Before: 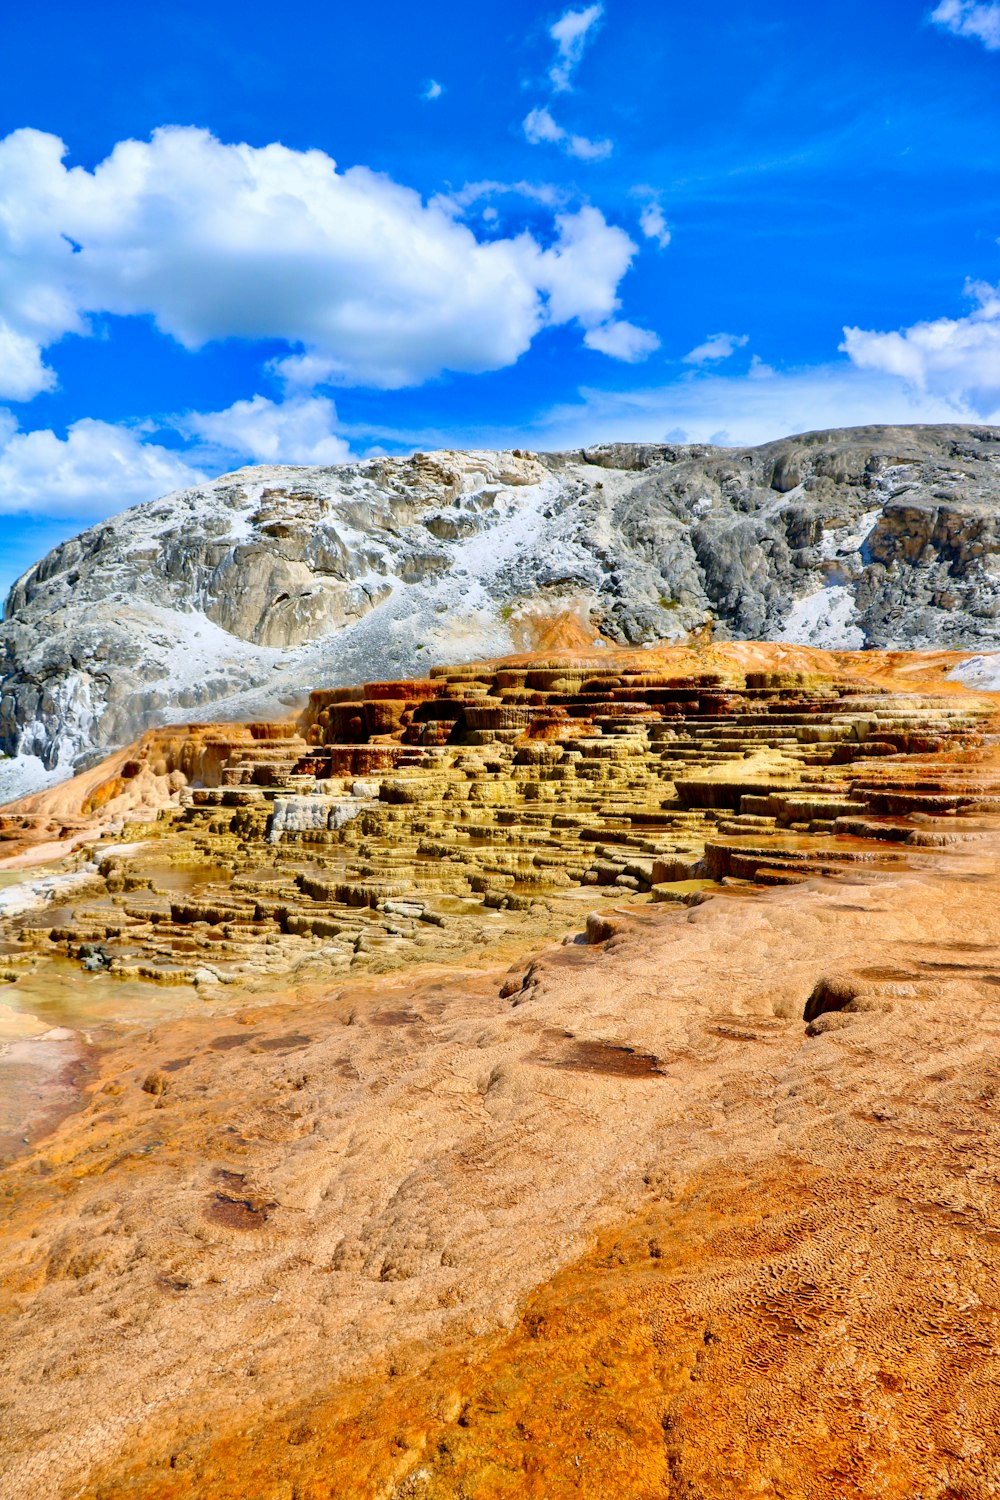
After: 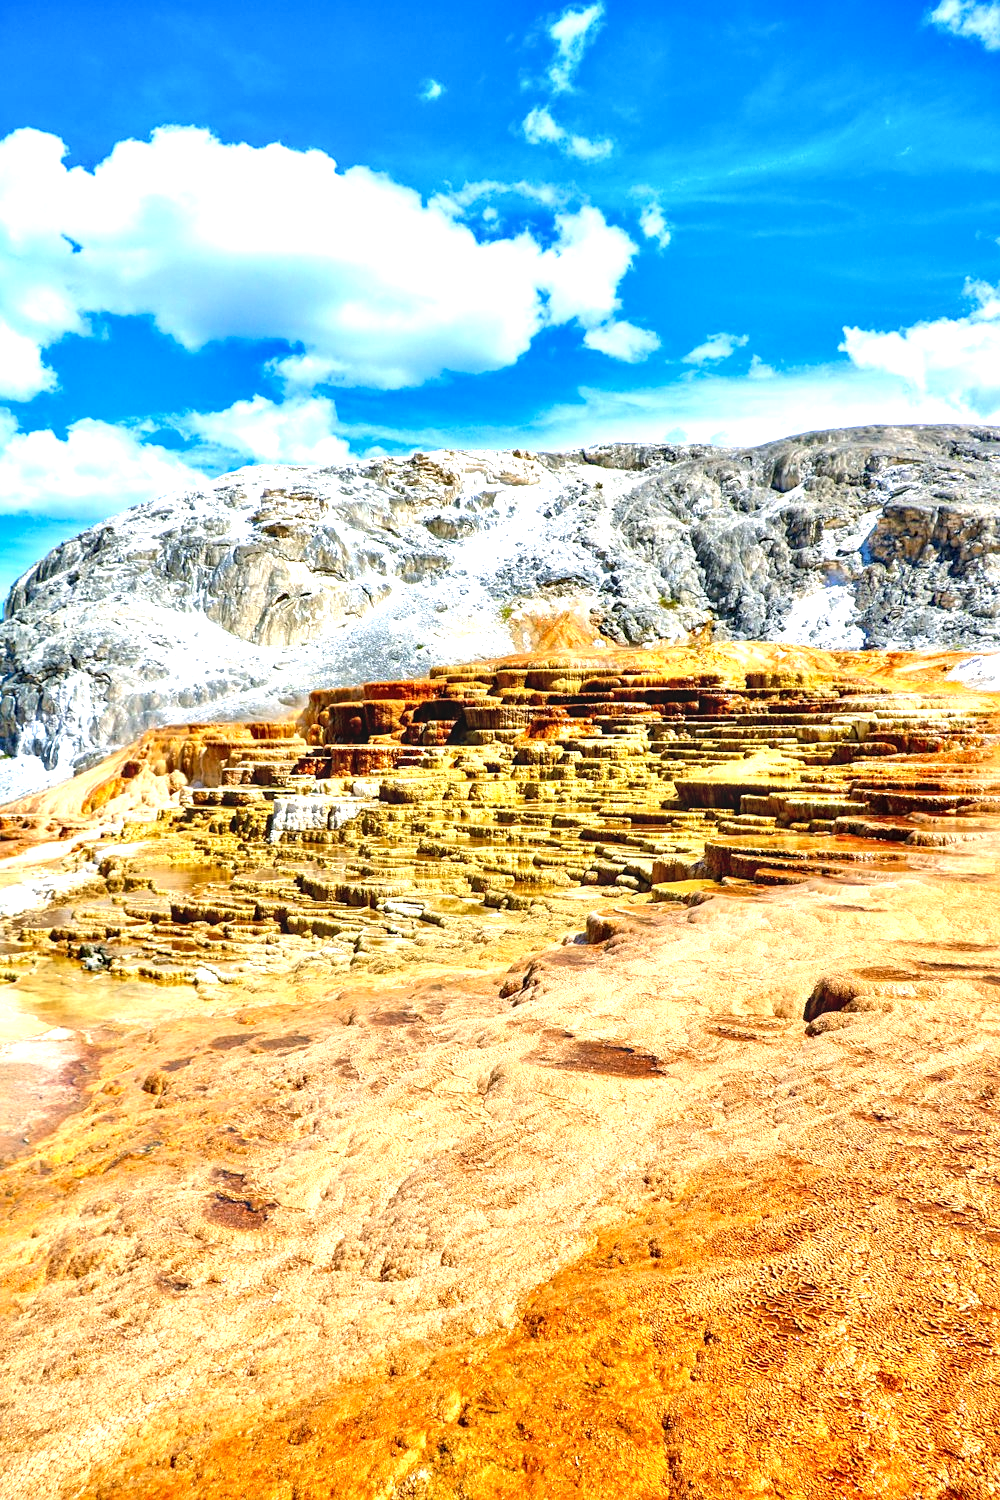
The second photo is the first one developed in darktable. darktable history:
sharpen: amount 0.211
local contrast: on, module defaults
exposure: black level correction 0, exposure 1 EV, compensate highlight preservation false
